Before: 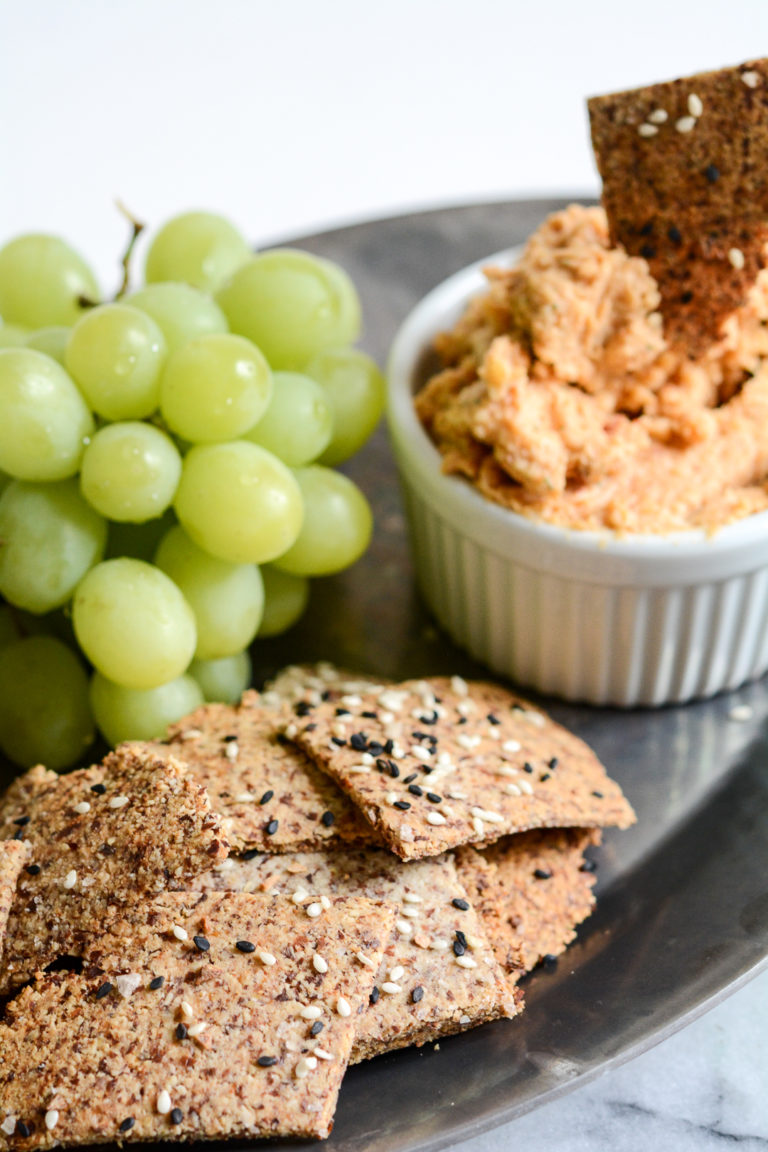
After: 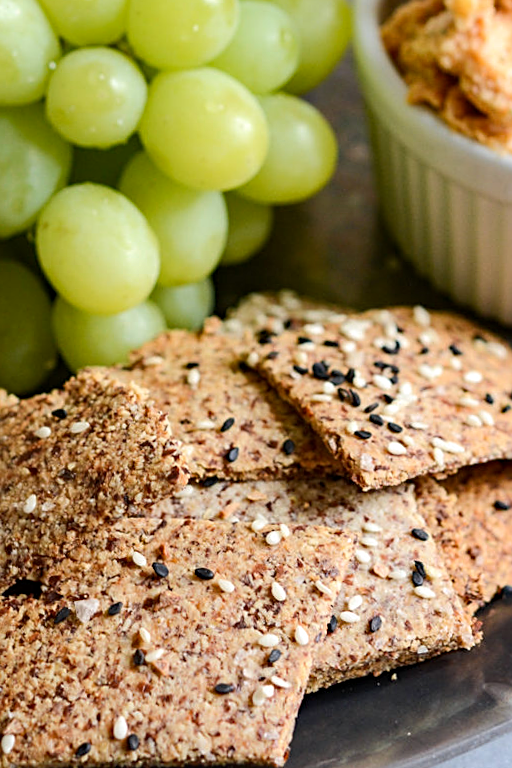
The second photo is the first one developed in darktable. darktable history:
haze removal: compatibility mode true, adaptive false
crop and rotate: angle -0.82°, left 3.85%, top 31.828%, right 27.992%
sharpen: on, module defaults
